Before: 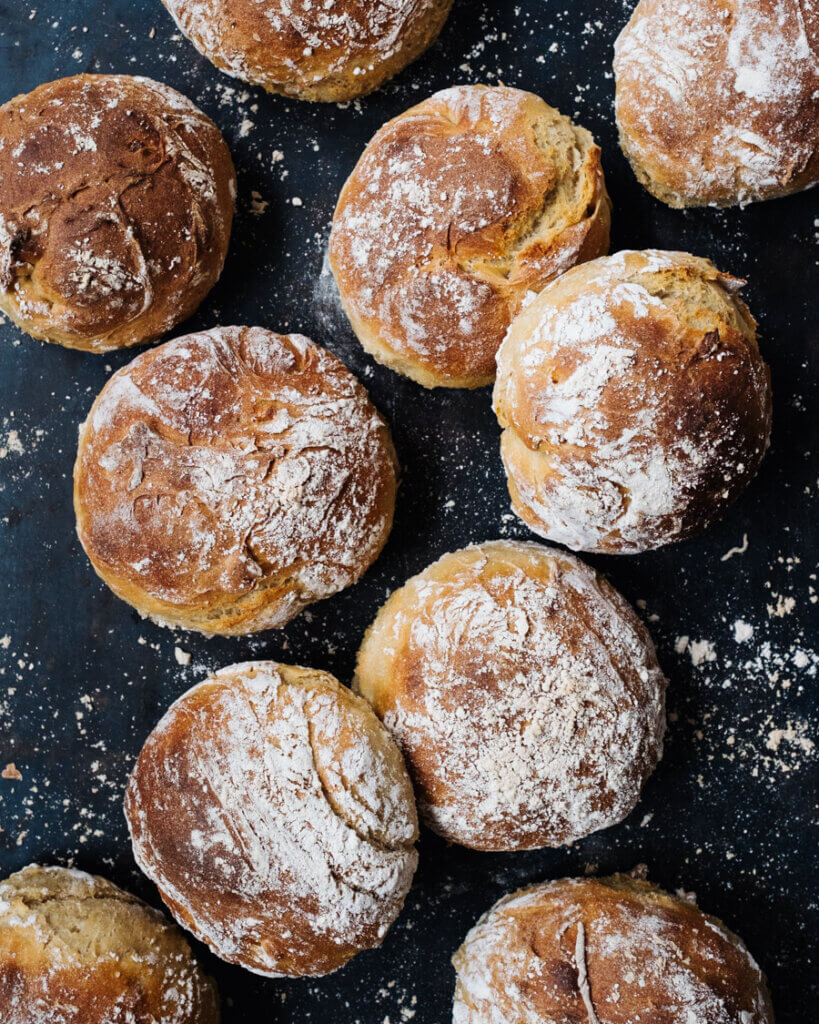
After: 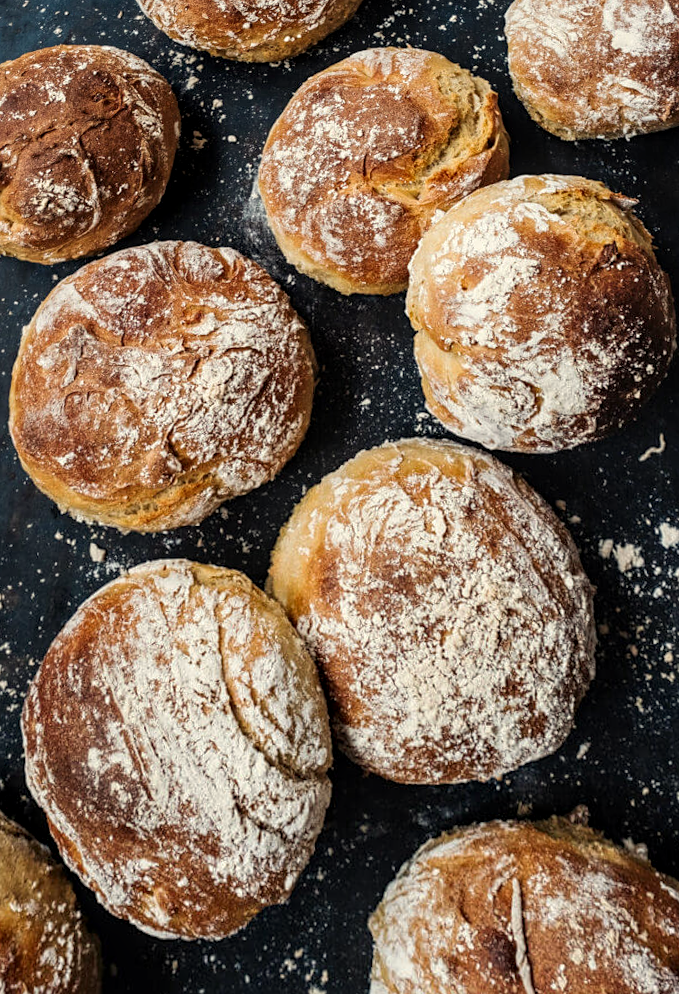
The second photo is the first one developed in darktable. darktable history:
sharpen: amount 0.2
local contrast: detail 130%
rotate and perspective: rotation 0.72°, lens shift (vertical) -0.352, lens shift (horizontal) -0.051, crop left 0.152, crop right 0.859, crop top 0.019, crop bottom 0.964
white balance: red 1.029, blue 0.92
